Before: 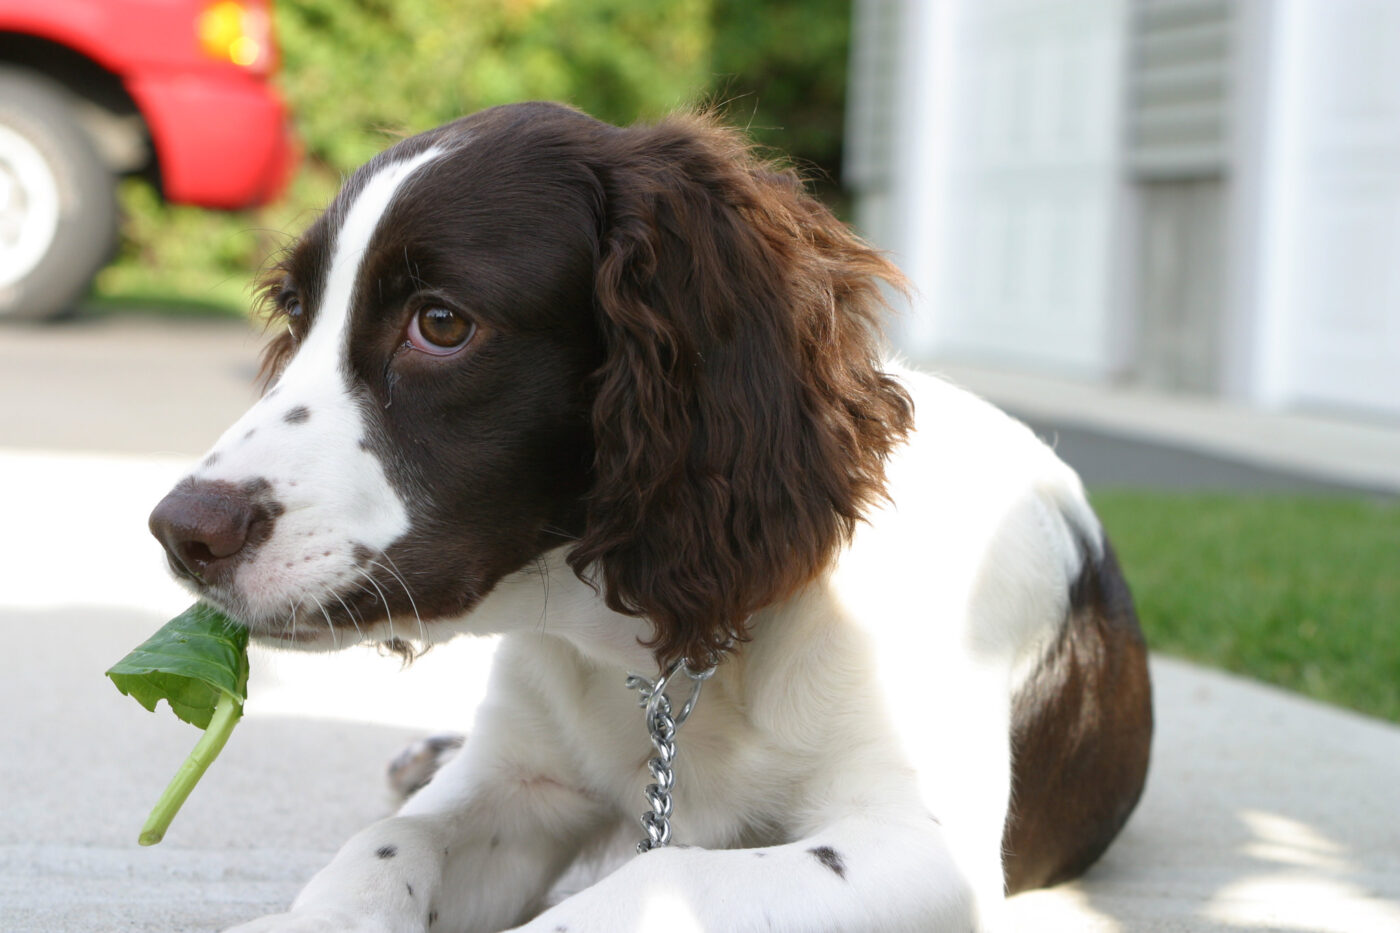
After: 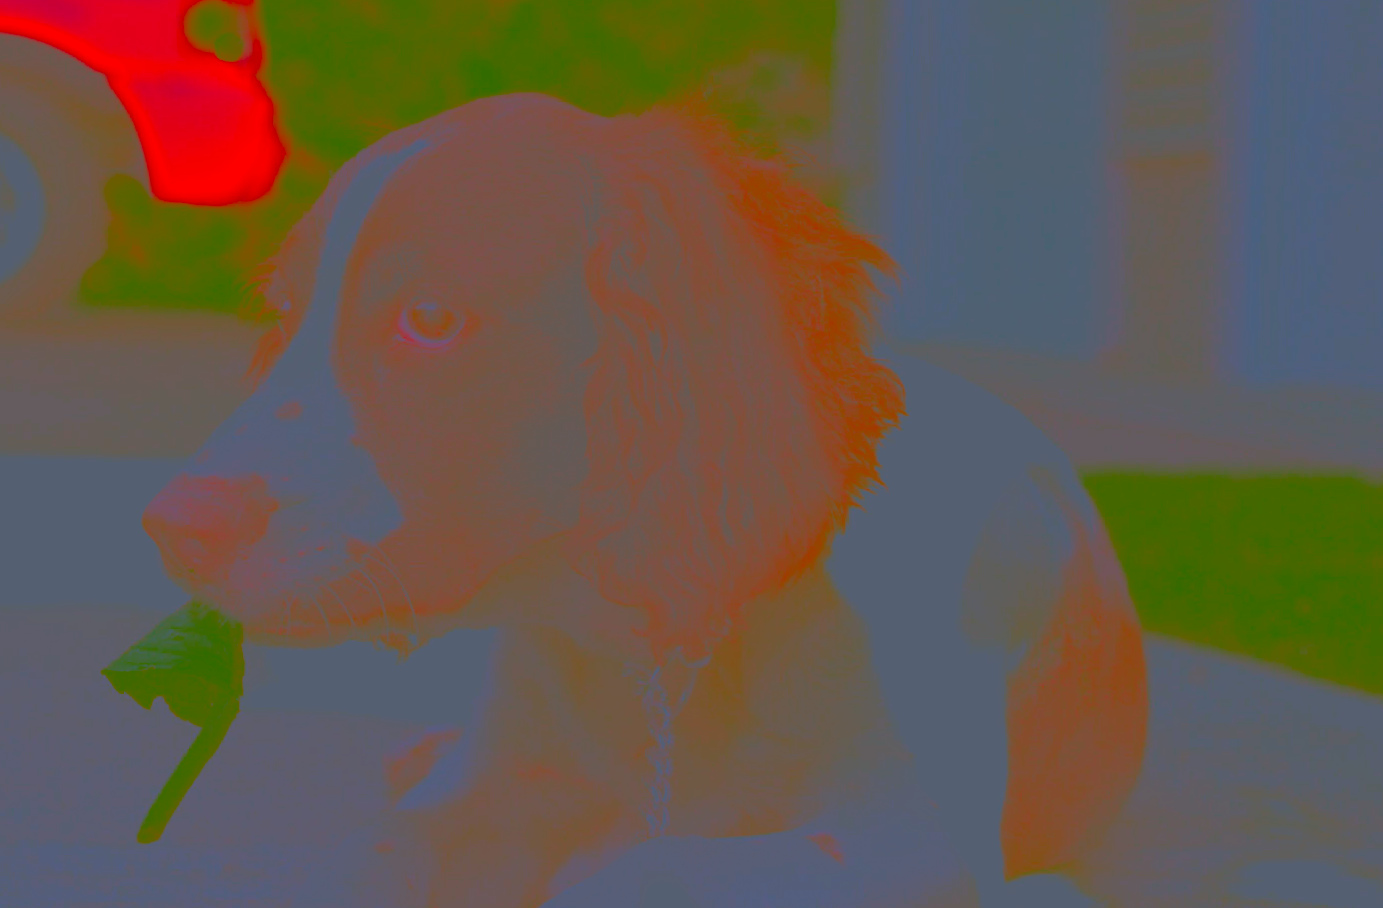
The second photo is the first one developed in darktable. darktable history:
contrast brightness saturation: contrast -0.99, brightness -0.17, saturation 0.75
rotate and perspective: rotation -1°, crop left 0.011, crop right 0.989, crop top 0.025, crop bottom 0.975
rgb levels: mode RGB, independent channels, levels [[0, 0.5, 1], [0, 0.521, 1], [0, 0.536, 1]]
white balance: red 0.974, blue 1.044
